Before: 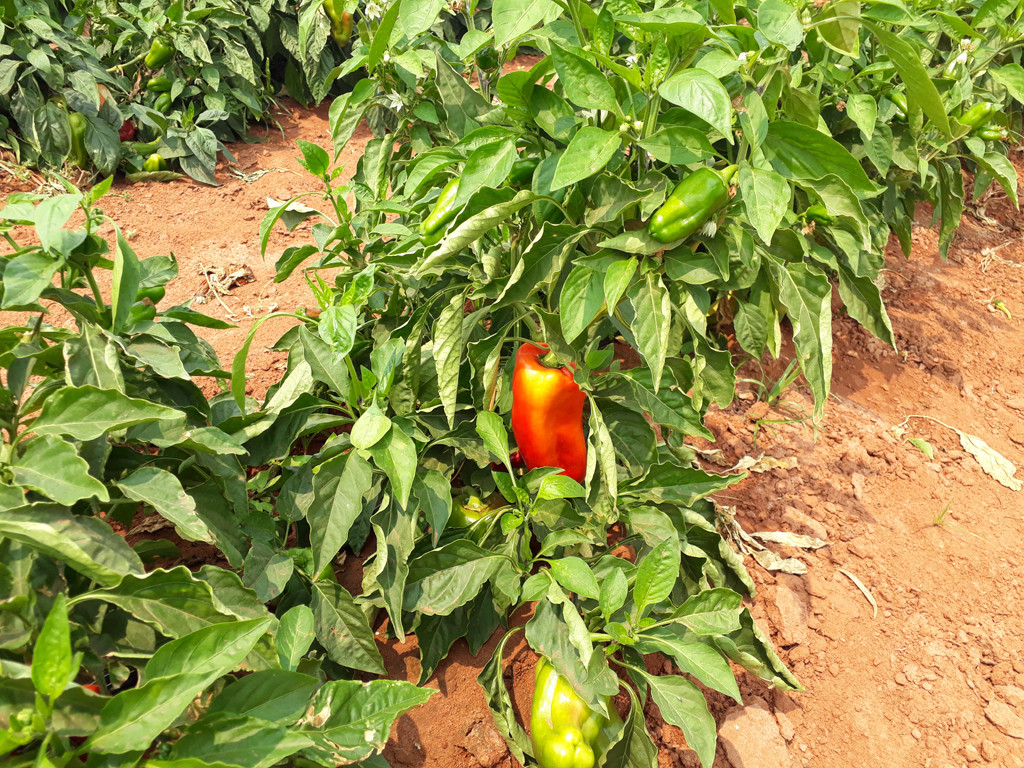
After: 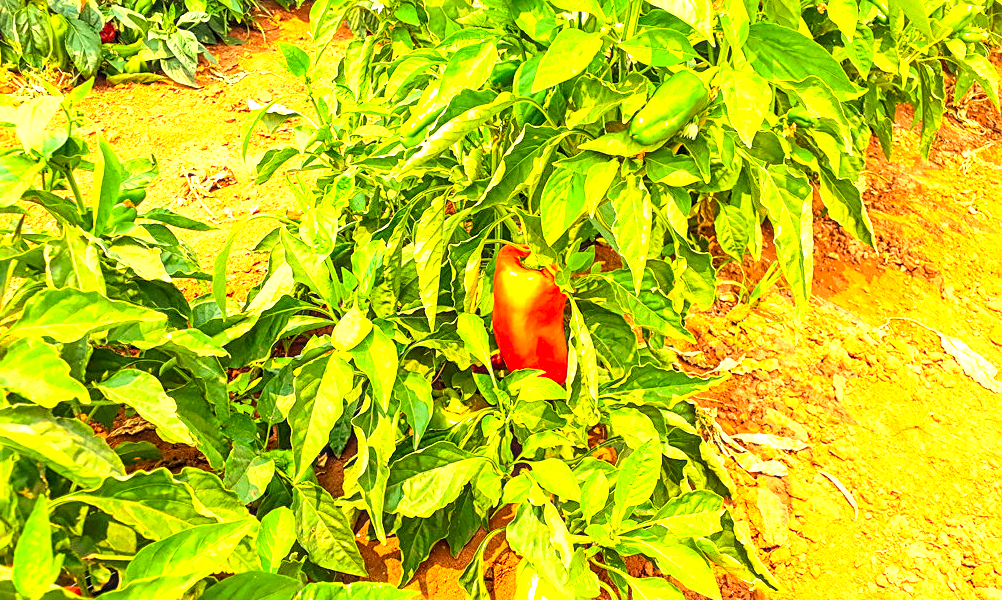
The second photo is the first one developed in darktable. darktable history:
crop and rotate: left 1.93%, top 12.791%, right 0.214%, bottom 8.966%
exposure: black level correction 0.001, exposure 1.116 EV, compensate highlight preservation false
contrast brightness saturation: contrast 0.204, brightness 0.162, saturation 0.222
local contrast: detail 130%
color balance rgb: shadows lift › chroma 0.894%, shadows lift › hue 110.37°, highlights gain › chroma 2.034%, highlights gain › hue 72.56°, linear chroma grading › global chroma 15.443%, perceptual saturation grading › global saturation -0.117%, global vibrance 50.636%
velvia: strength 45.29%
sharpen: amount 0.49
